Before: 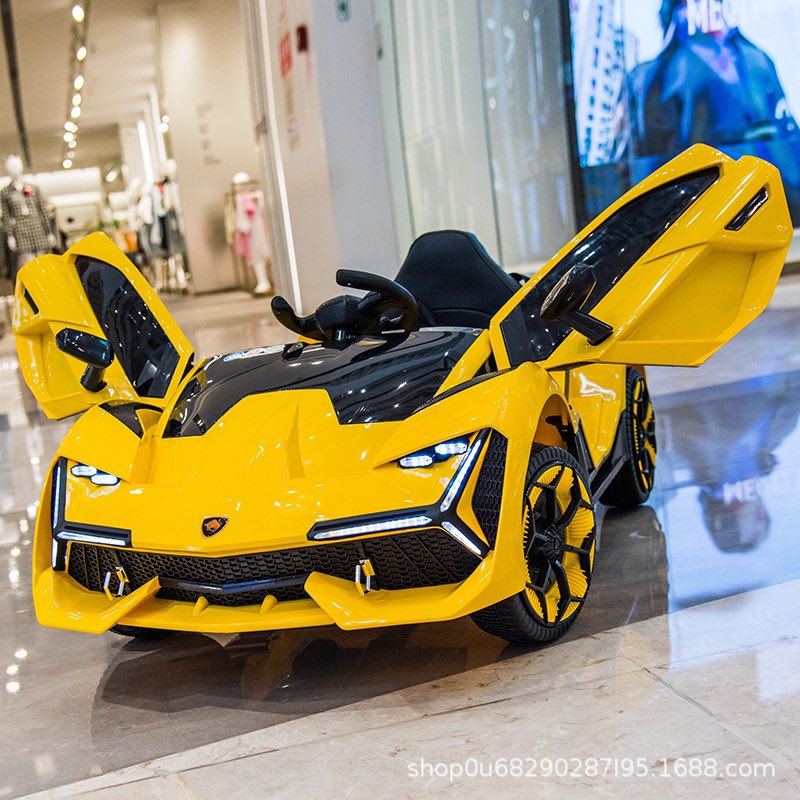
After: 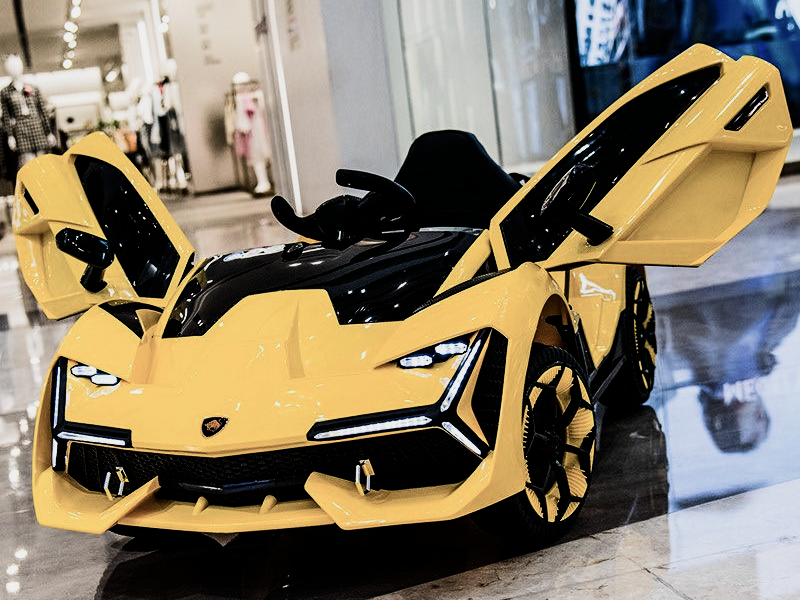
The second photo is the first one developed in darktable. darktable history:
color balance rgb: perceptual saturation grading › highlights -31.88%, perceptual saturation grading › mid-tones 5.8%, perceptual saturation grading › shadows 18.12%, perceptual brilliance grading › highlights 3.62%, perceptual brilliance grading › mid-tones -18.12%, perceptual brilliance grading › shadows -41.3%
crop and rotate: top 12.5%, bottom 12.5%
filmic rgb: black relative exposure -5 EV, white relative exposure 3.5 EV, hardness 3.19, contrast 1.4, highlights saturation mix -30%
